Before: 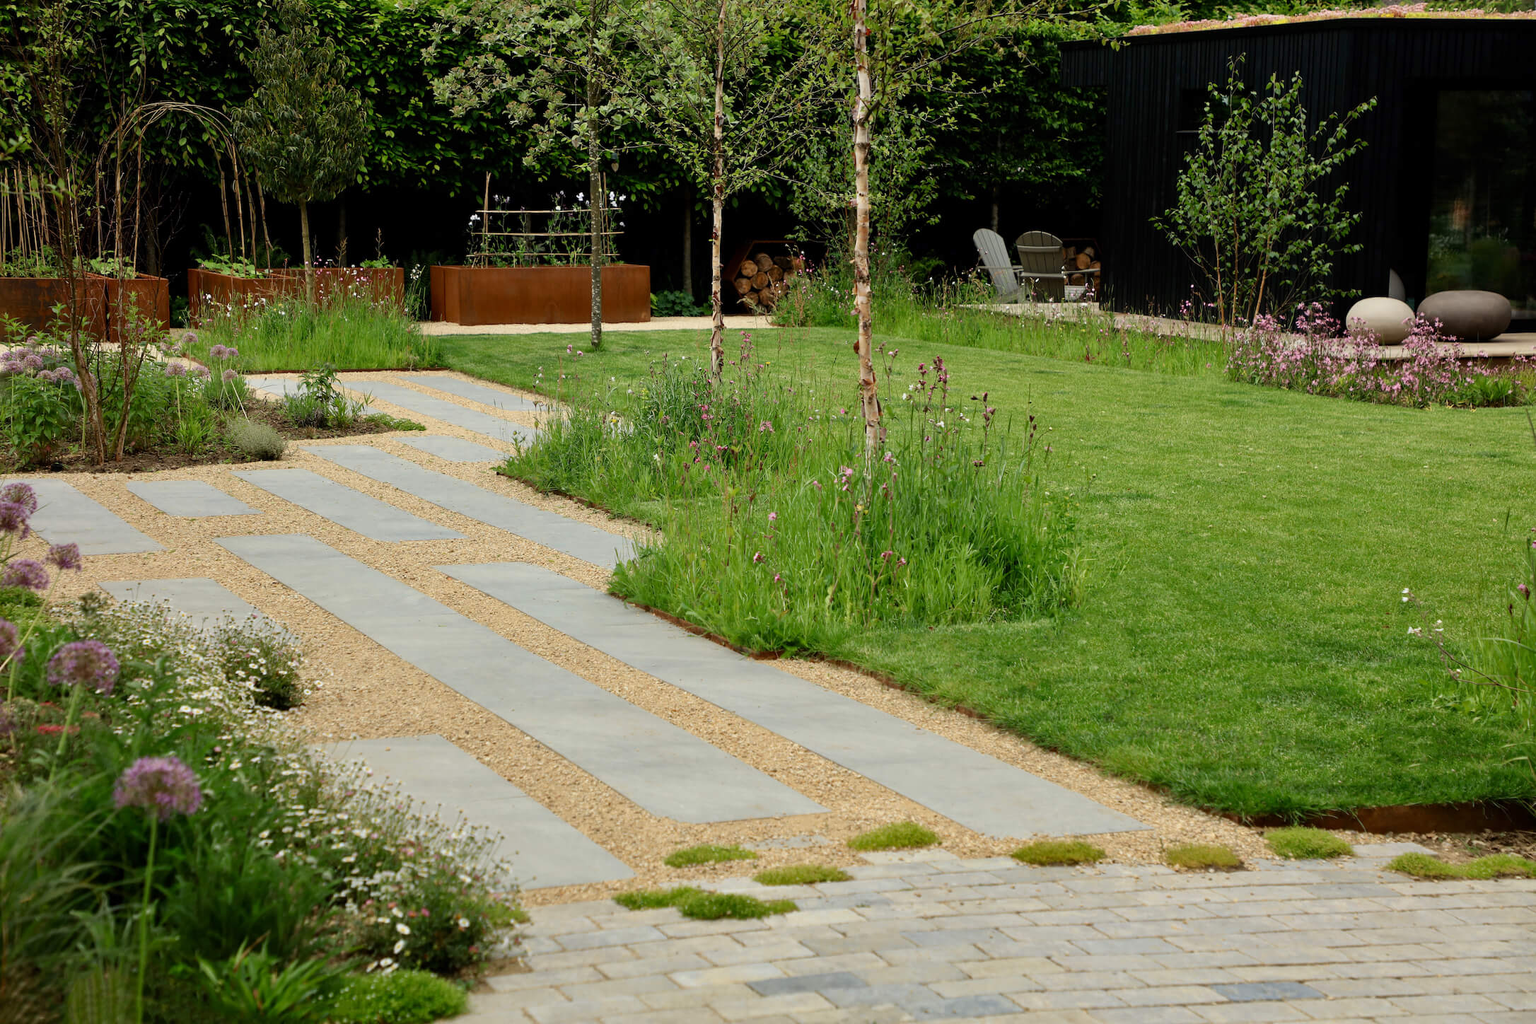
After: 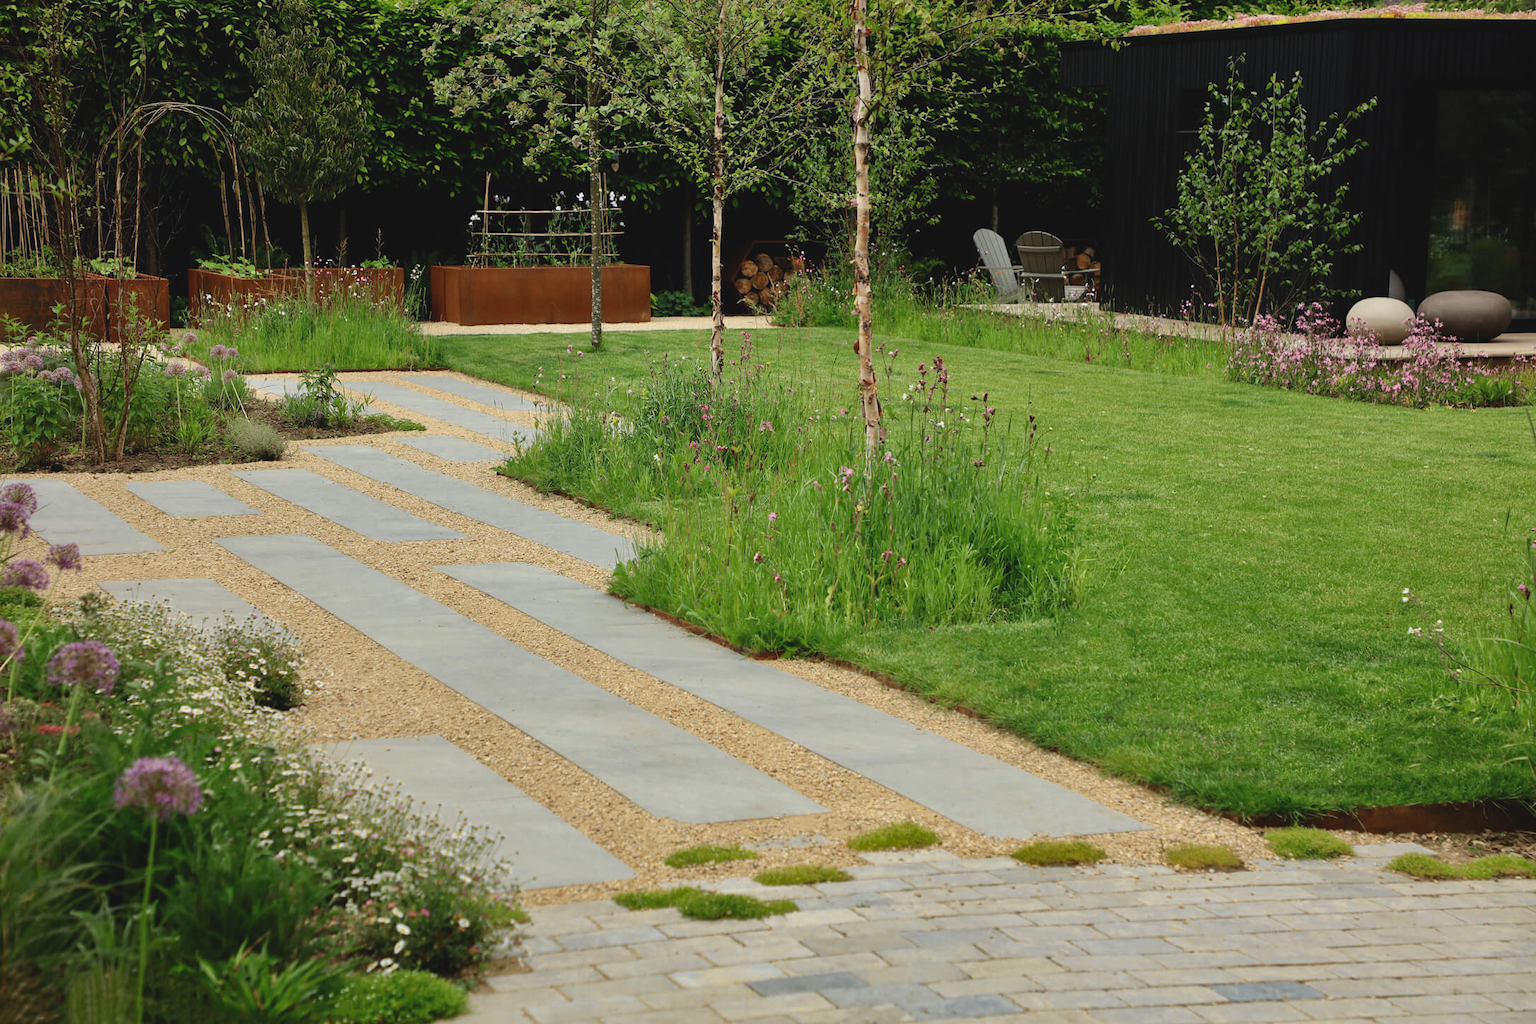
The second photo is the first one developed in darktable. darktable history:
exposure: black level correction -0.007, exposure 0.07 EV, compensate highlight preservation false
shadows and highlights: shadows -20.62, white point adjustment -1.84, highlights -34.91
